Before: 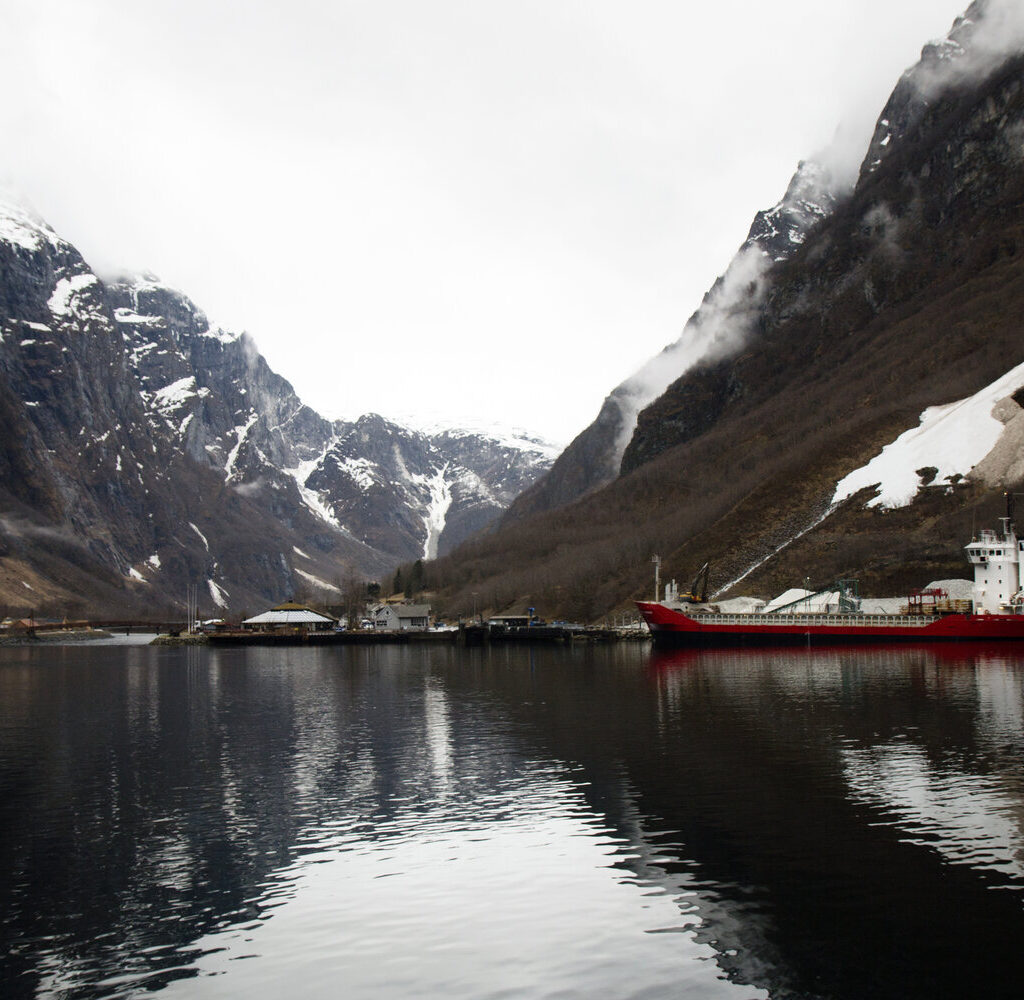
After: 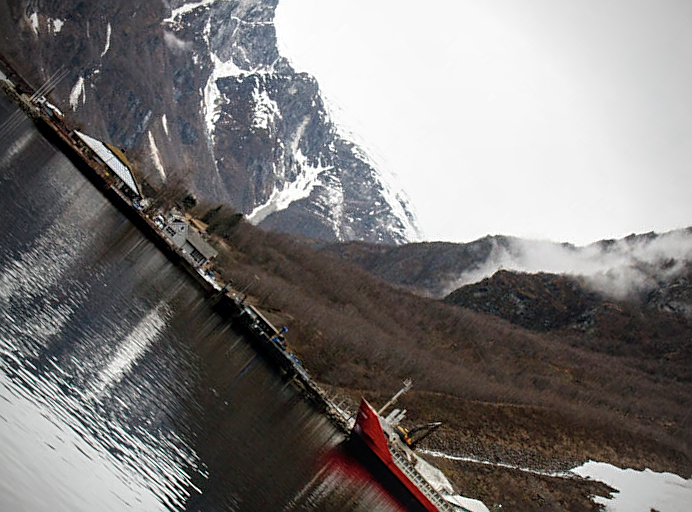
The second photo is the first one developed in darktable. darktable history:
crop and rotate: angle -45.85°, top 16.696%, right 0.964%, bottom 11.631%
sharpen: on, module defaults
local contrast: on, module defaults
vignetting: on, module defaults
